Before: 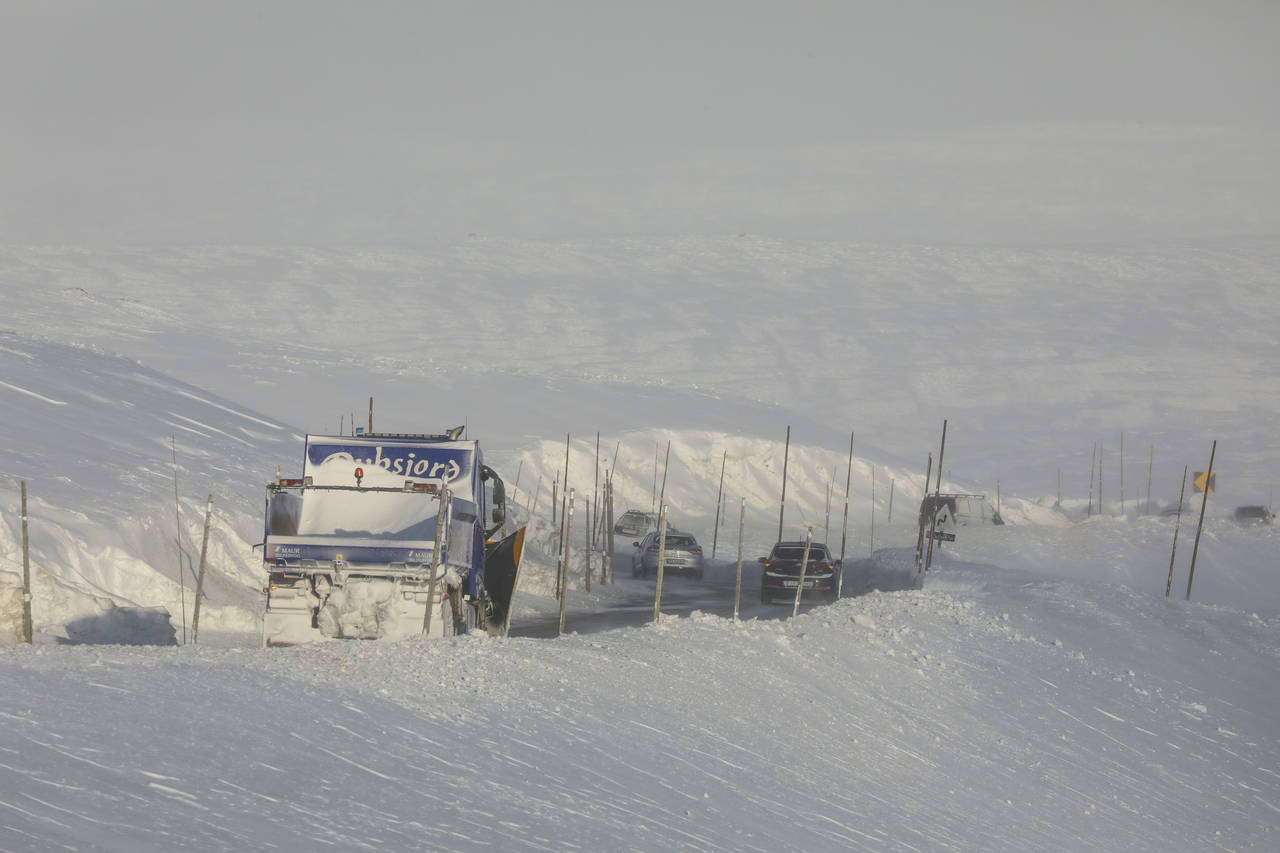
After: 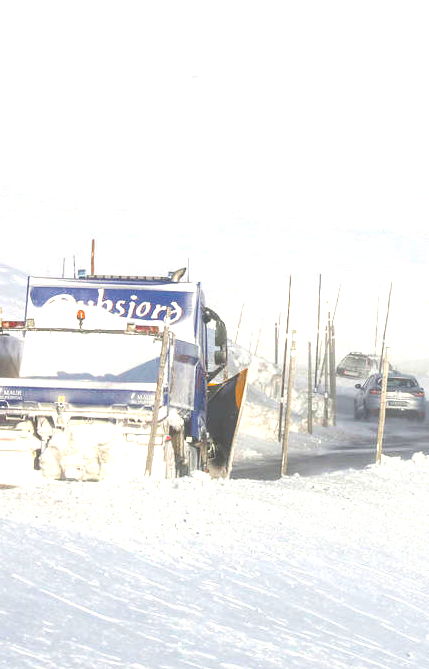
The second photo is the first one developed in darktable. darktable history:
crop and rotate: left 21.77%, top 18.528%, right 44.676%, bottom 2.997%
exposure: black level correction 0, exposure 1.45 EV, compensate exposure bias true, compensate highlight preservation false
